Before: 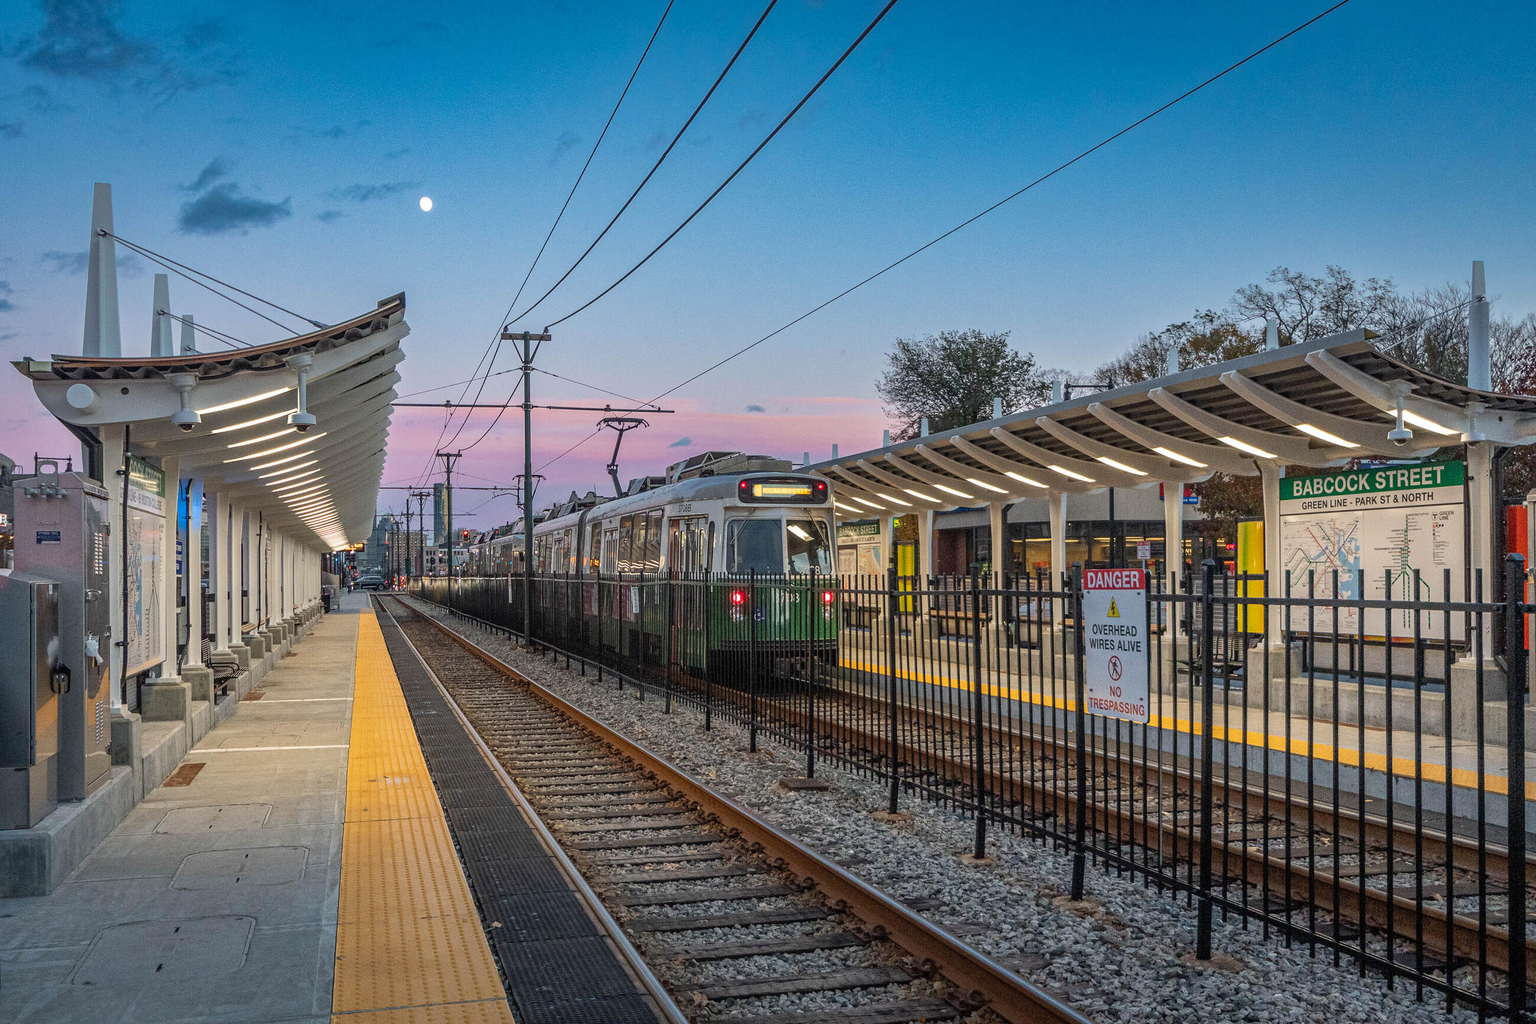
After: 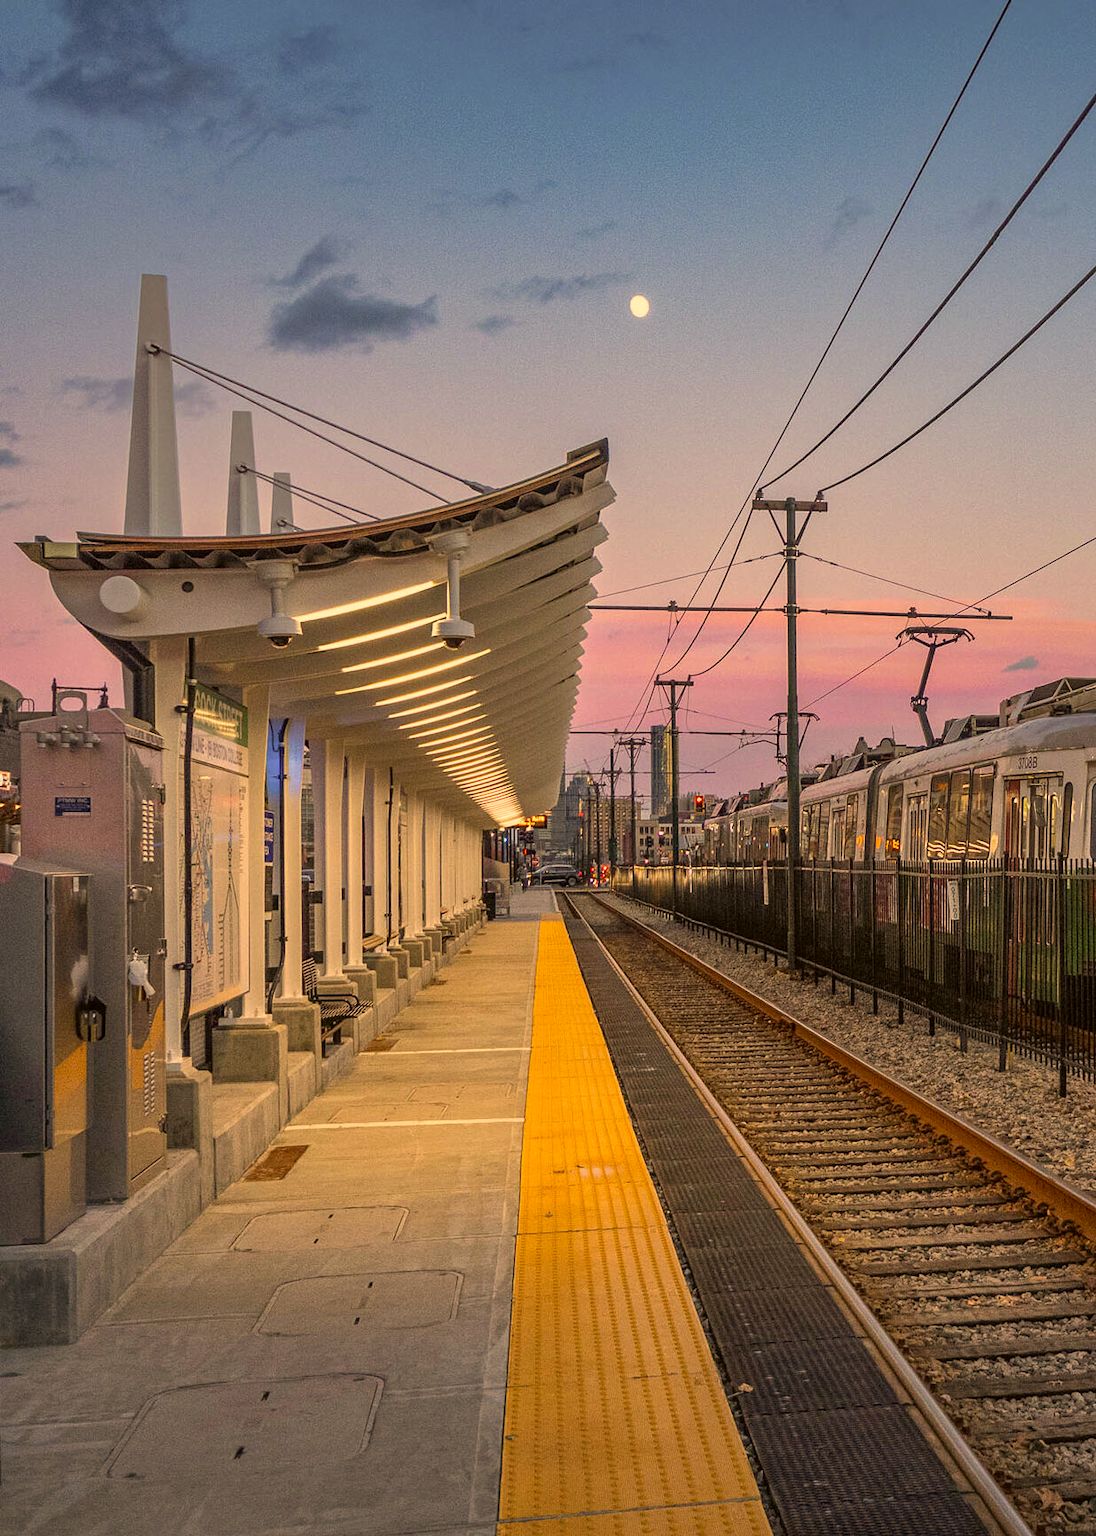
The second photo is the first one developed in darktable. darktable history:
color correction: highlights a* 18, highlights b* 35.21, shadows a* 1.84, shadows b* 6.7, saturation 1.05
crop and rotate: left 0.036%, top 0%, right 52.403%
base curve: curves: ch0 [(0, 0) (0.472, 0.455) (1, 1)]
